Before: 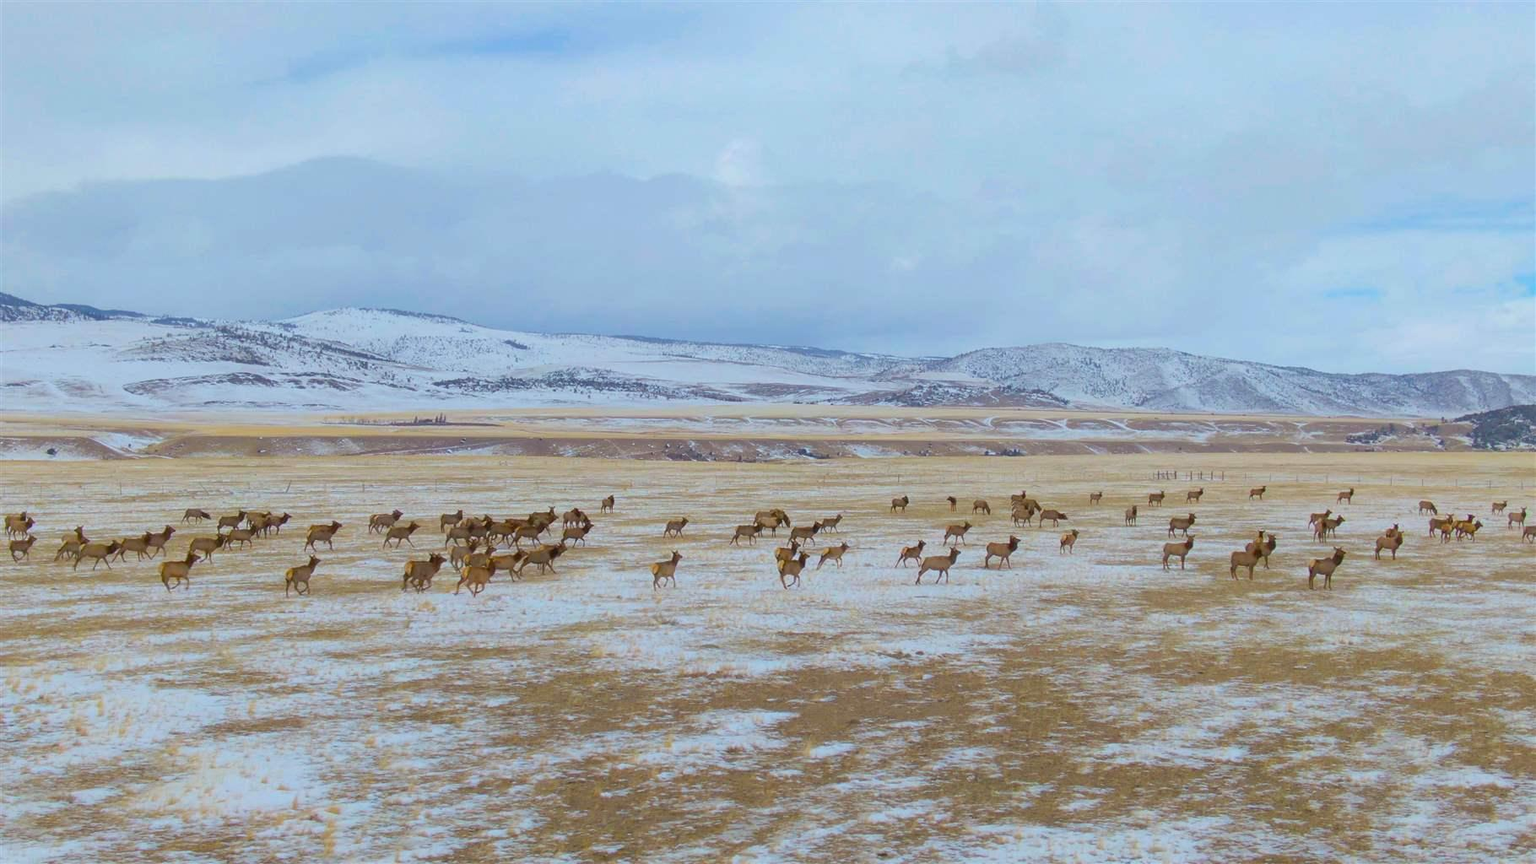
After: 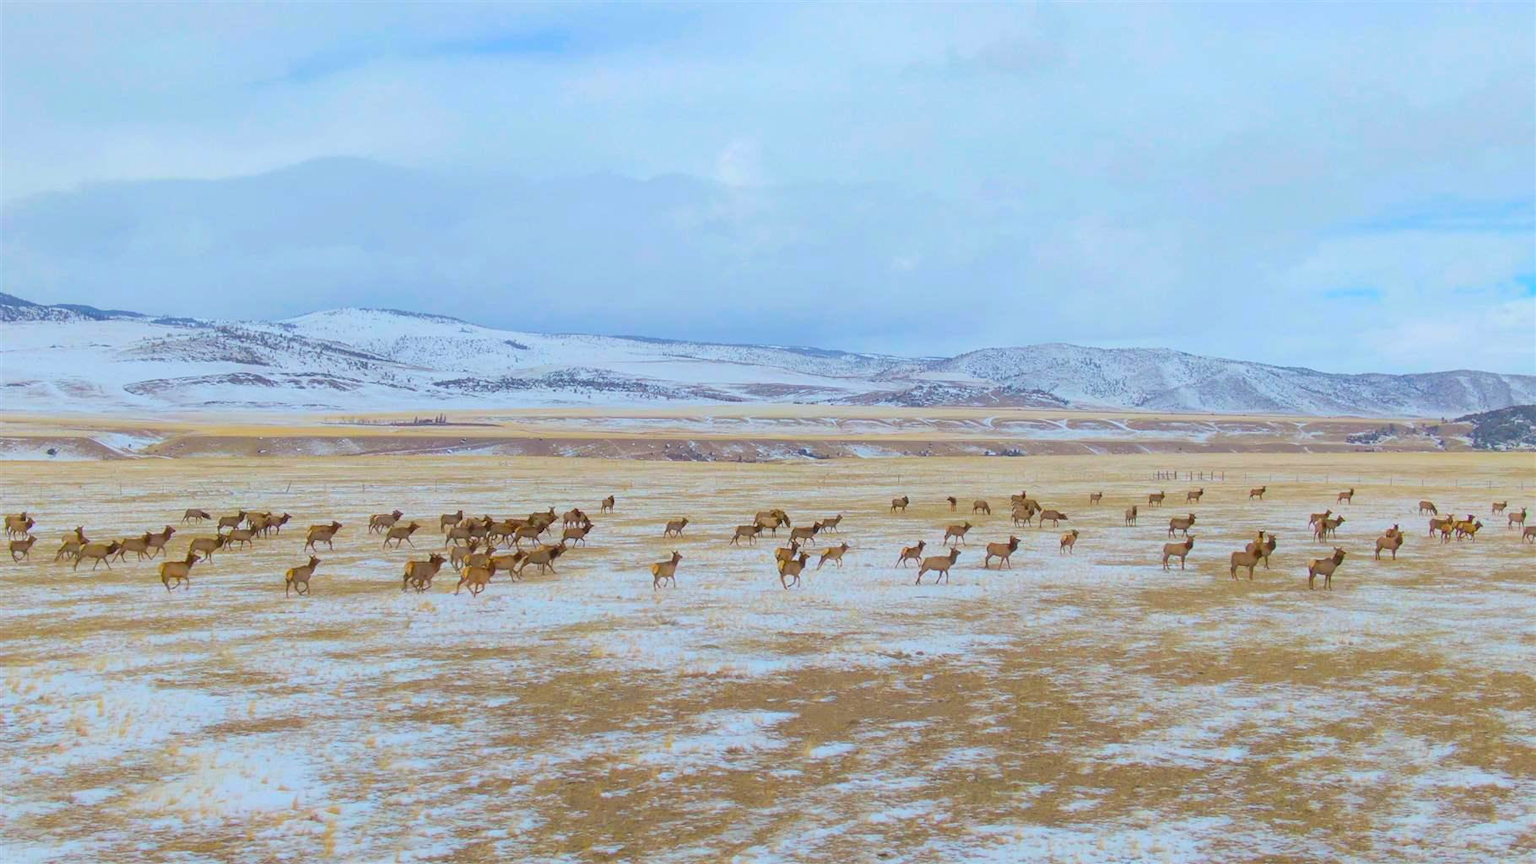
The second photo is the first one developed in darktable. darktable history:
contrast brightness saturation: brightness 0.089, saturation 0.194
